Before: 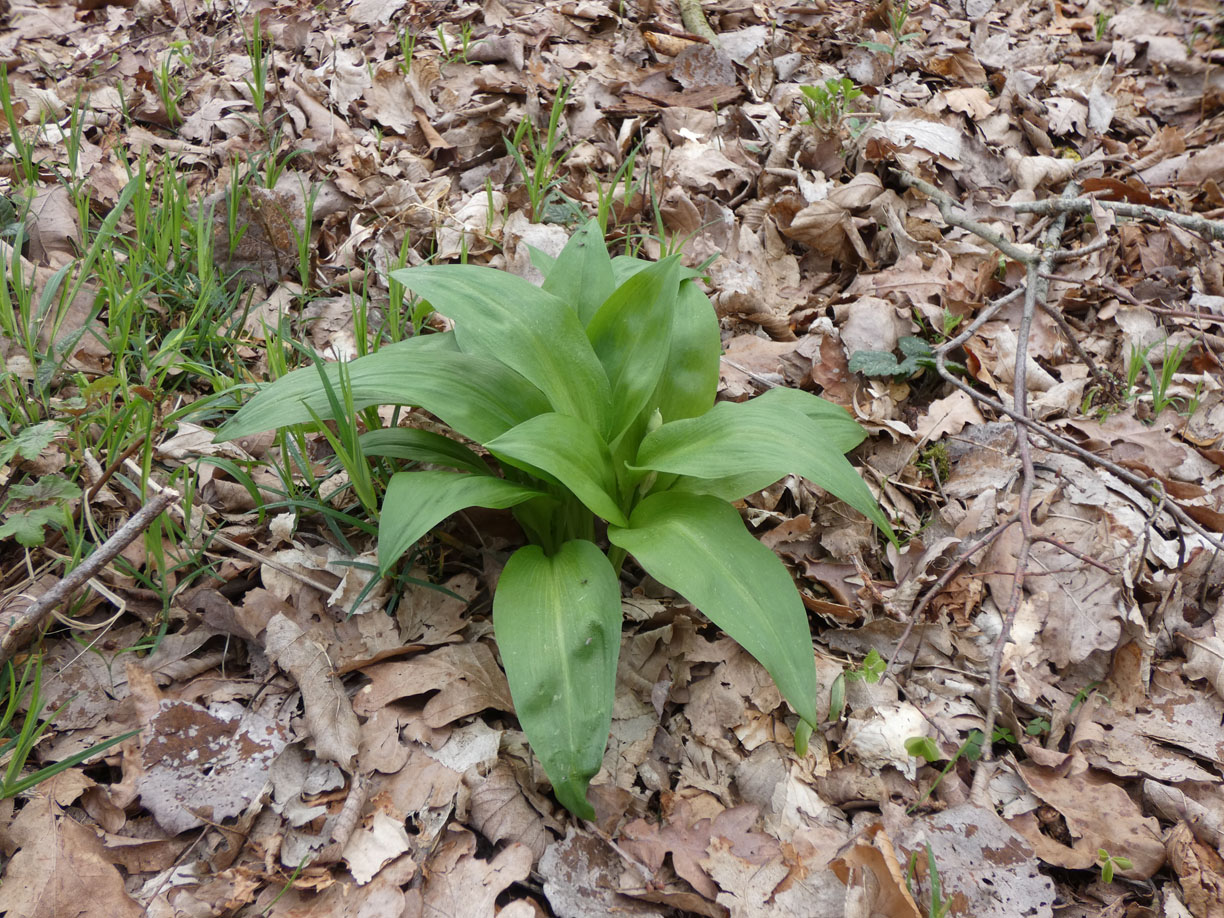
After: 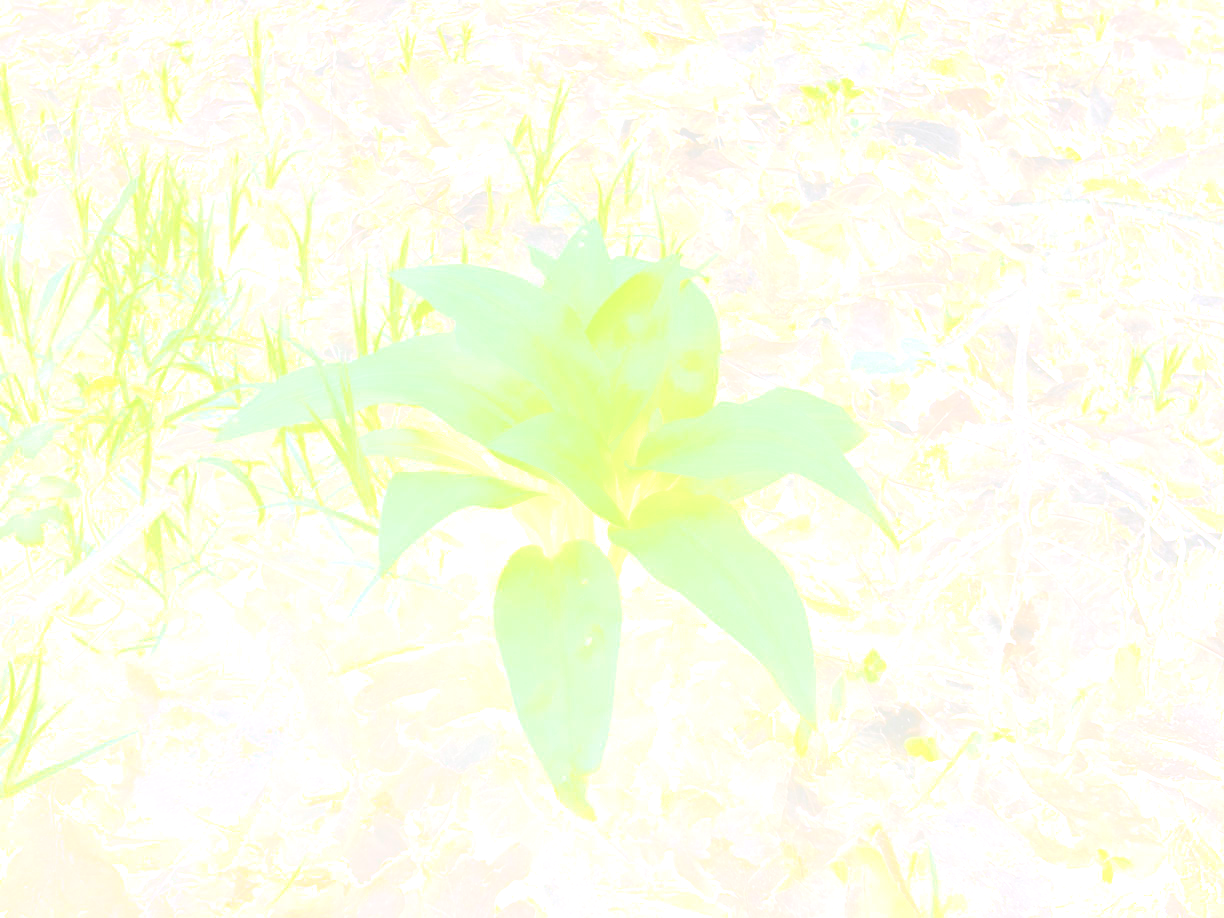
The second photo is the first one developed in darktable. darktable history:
exposure: black level correction 0, exposure 1.1 EV, compensate exposure bias true, compensate highlight preservation false
color balance rgb: perceptual saturation grading › global saturation 20%, perceptual saturation grading › highlights -25%, perceptual saturation grading › shadows 50%
bloom: size 70%, threshold 25%, strength 70%
